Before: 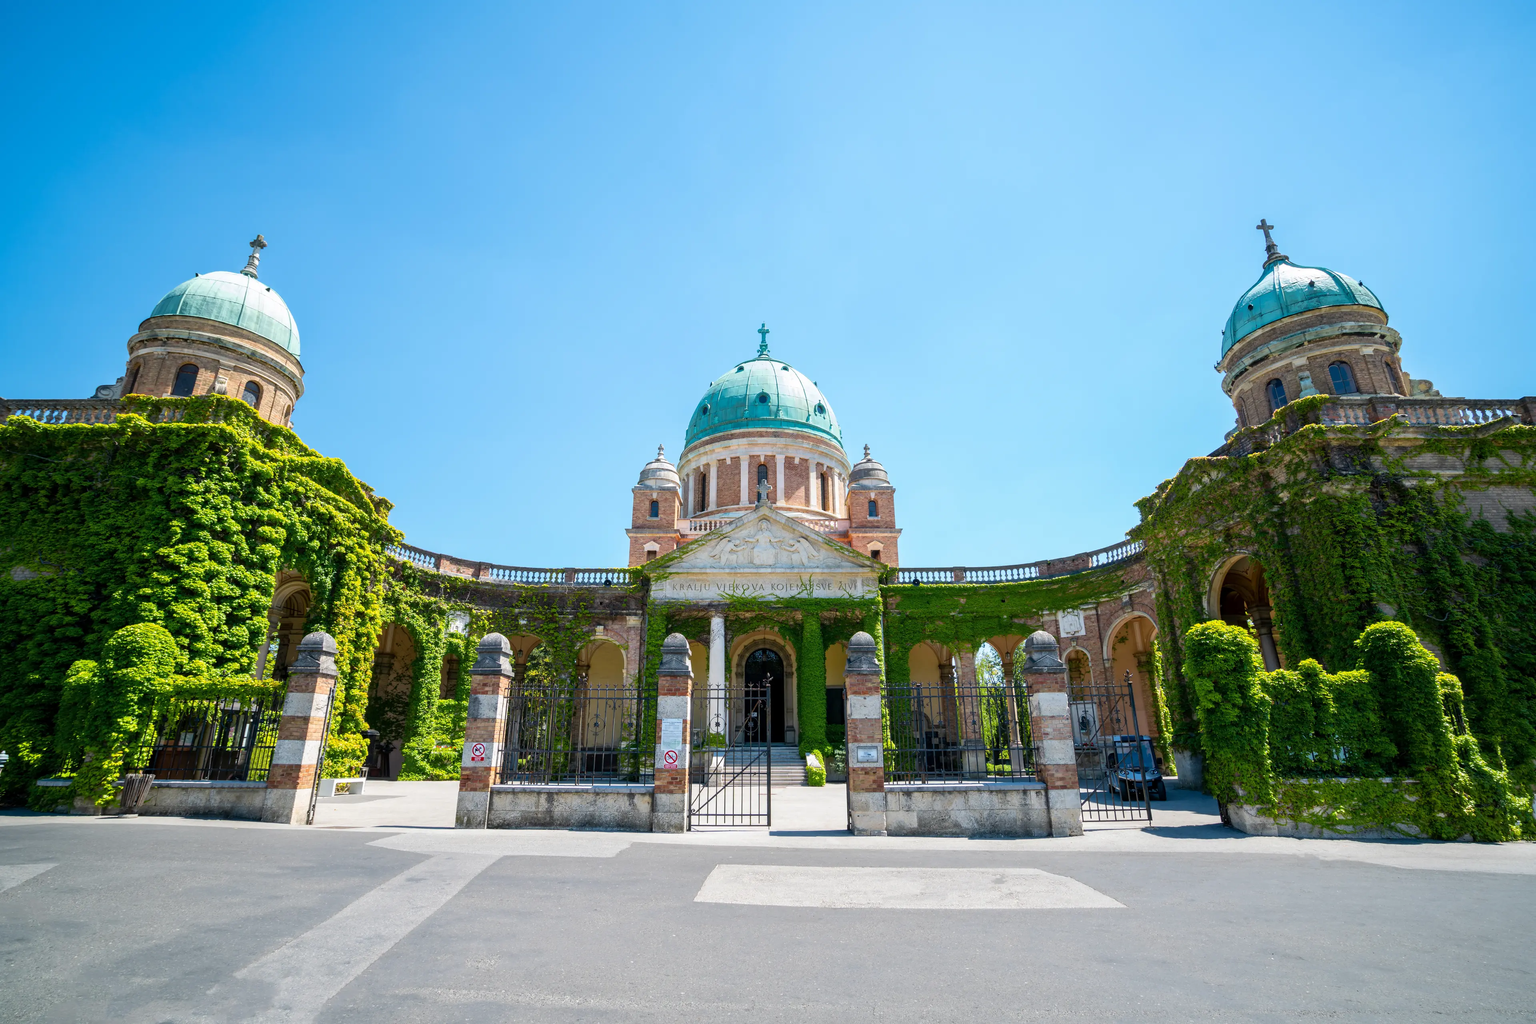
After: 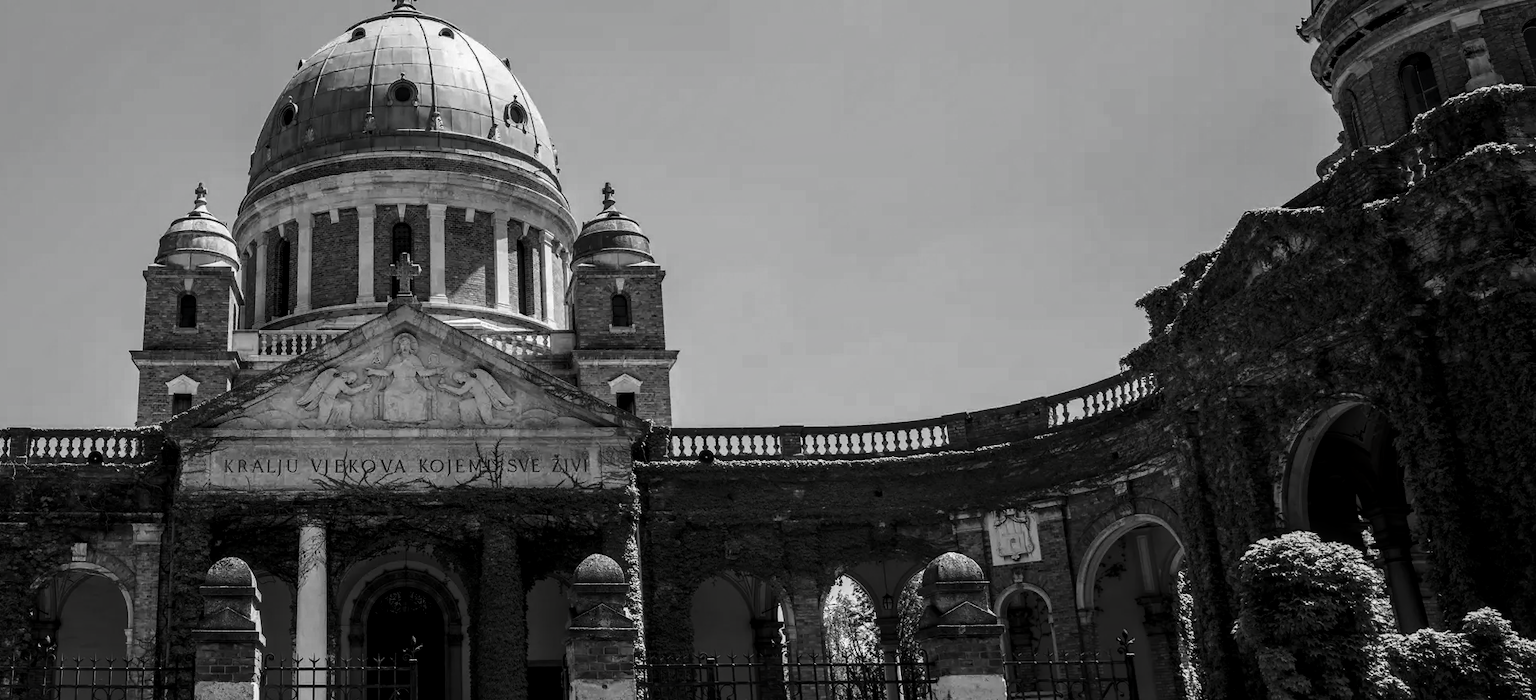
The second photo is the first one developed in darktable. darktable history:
local contrast: on, module defaults
contrast brightness saturation: contrast -0.036, brightness -0.587, saturation -0.987
exposure: compensate highlight preservation false
crop: left 36.454%, top 34.375%, right 13.031%, bottom 31.078%
